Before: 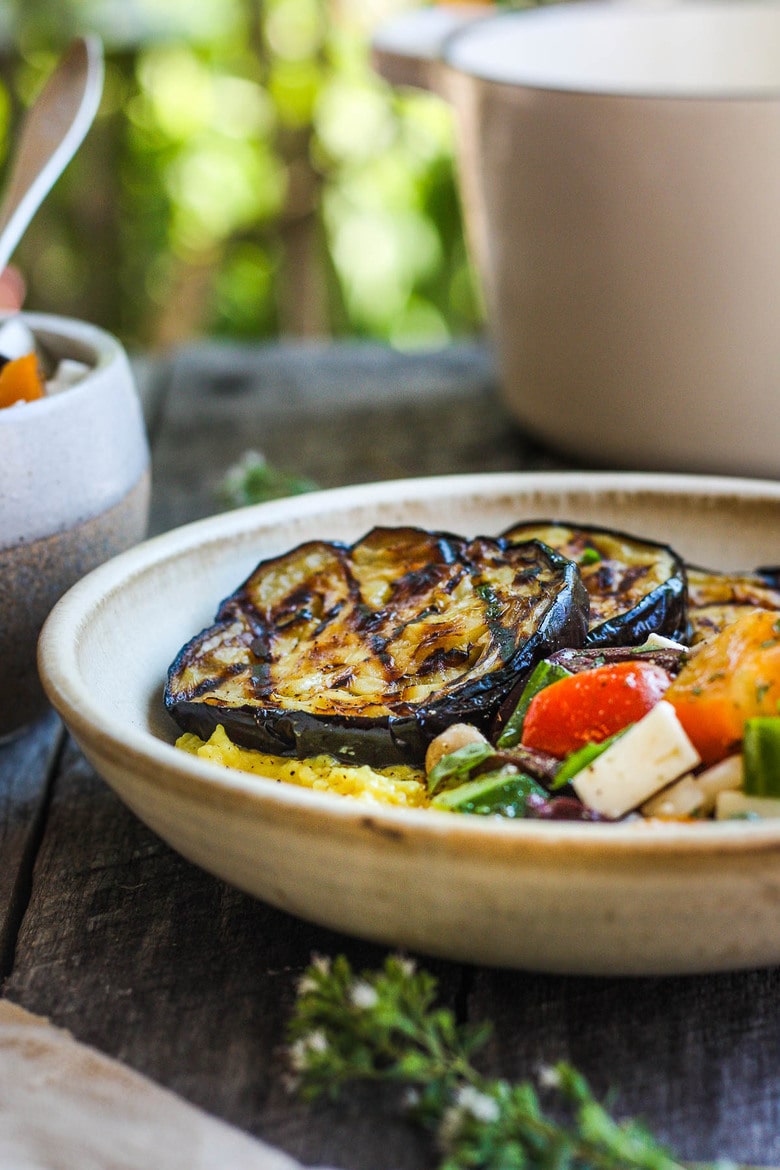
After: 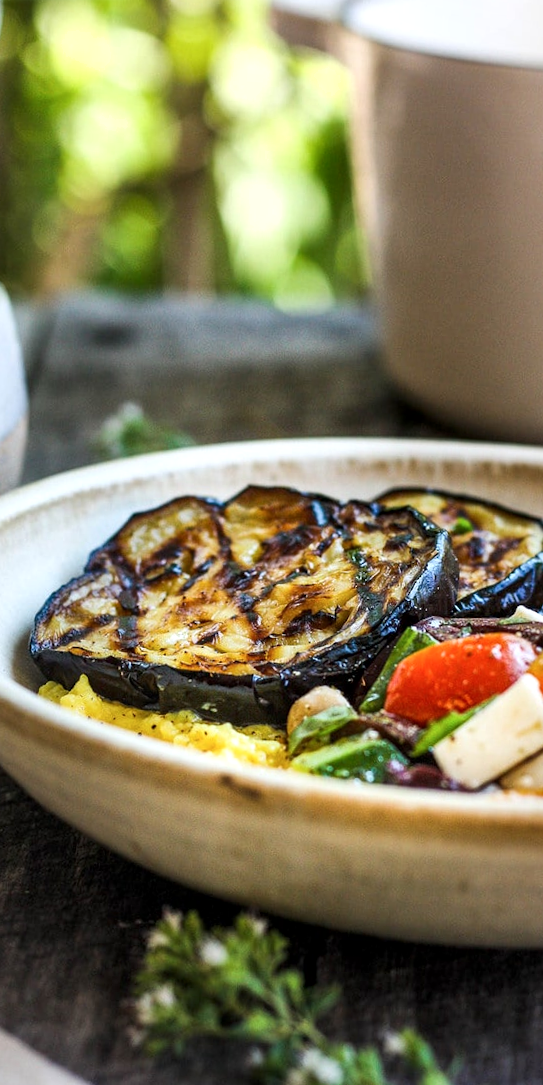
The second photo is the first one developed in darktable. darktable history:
crop and rotate: angle -2.97°, left 13.985%, top 0.033%, right 11.062%, bottom 0.067%
shadows and highlights: shadows -12.8, white point adjustment 3.88, highlights 26.47
local contrast: mode bilateral grid, contrast 20, coarseness 49, detail 141%, midtone range 0.2
